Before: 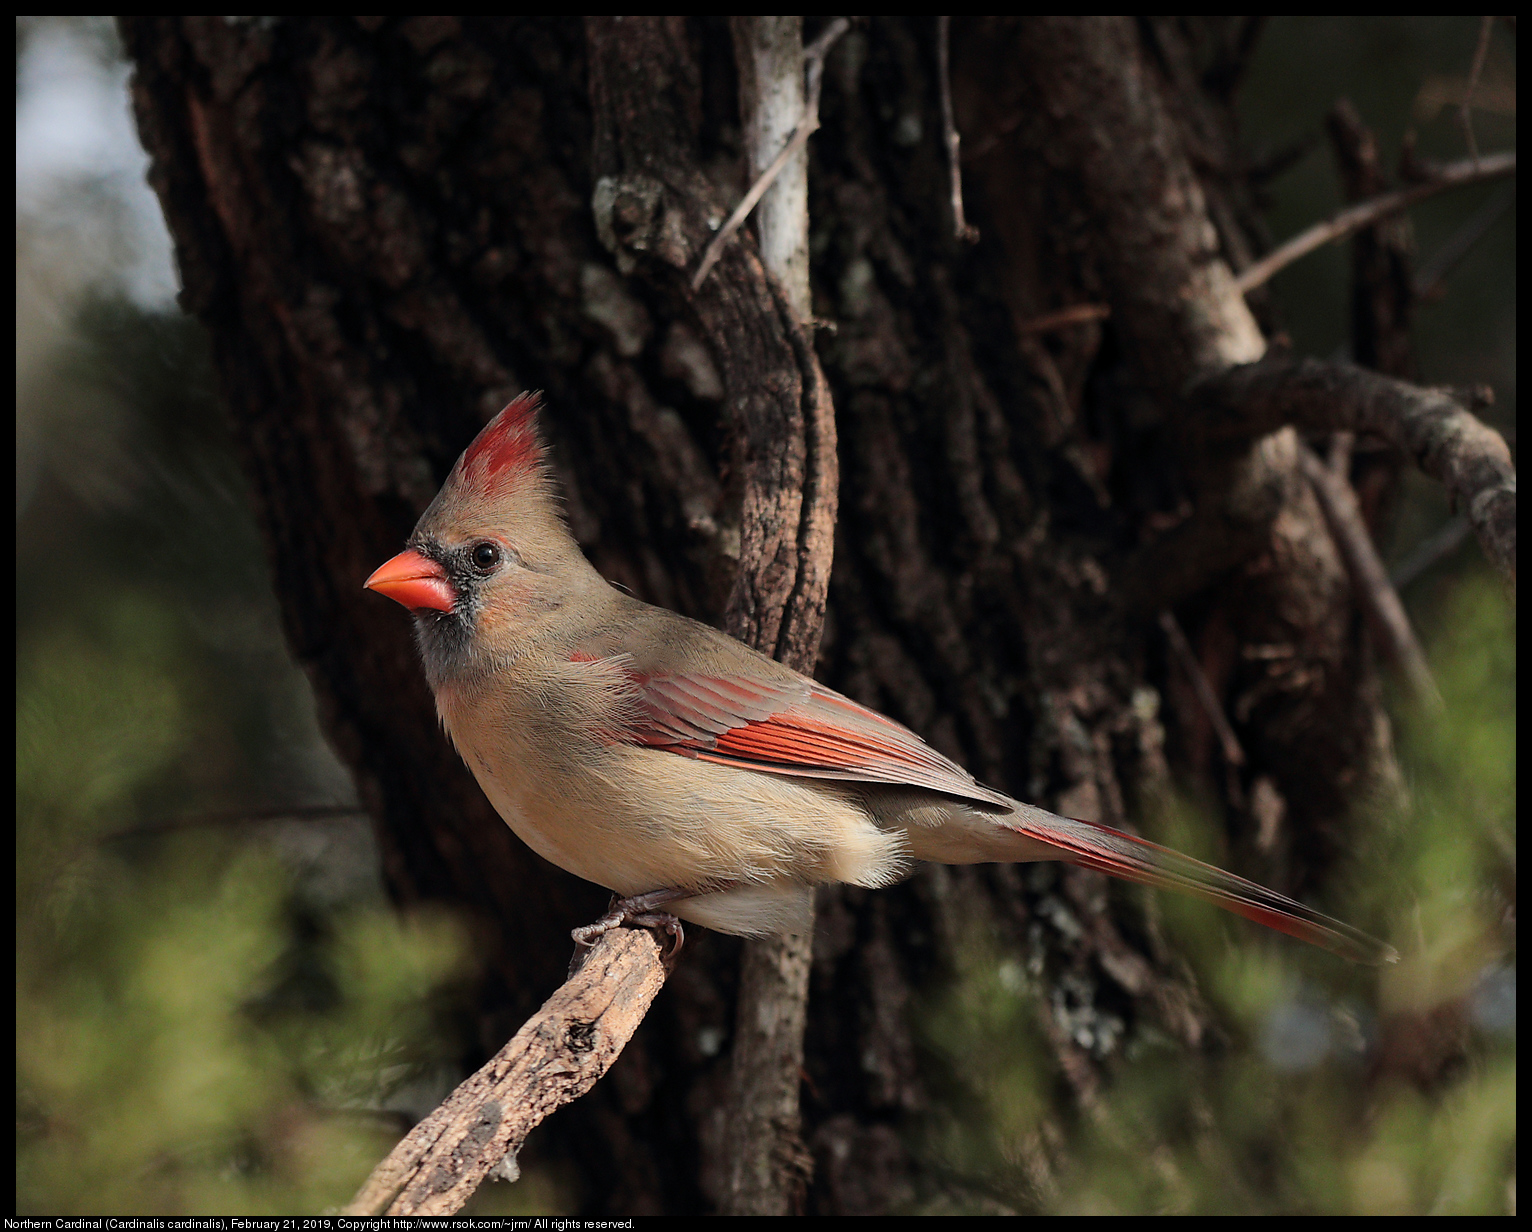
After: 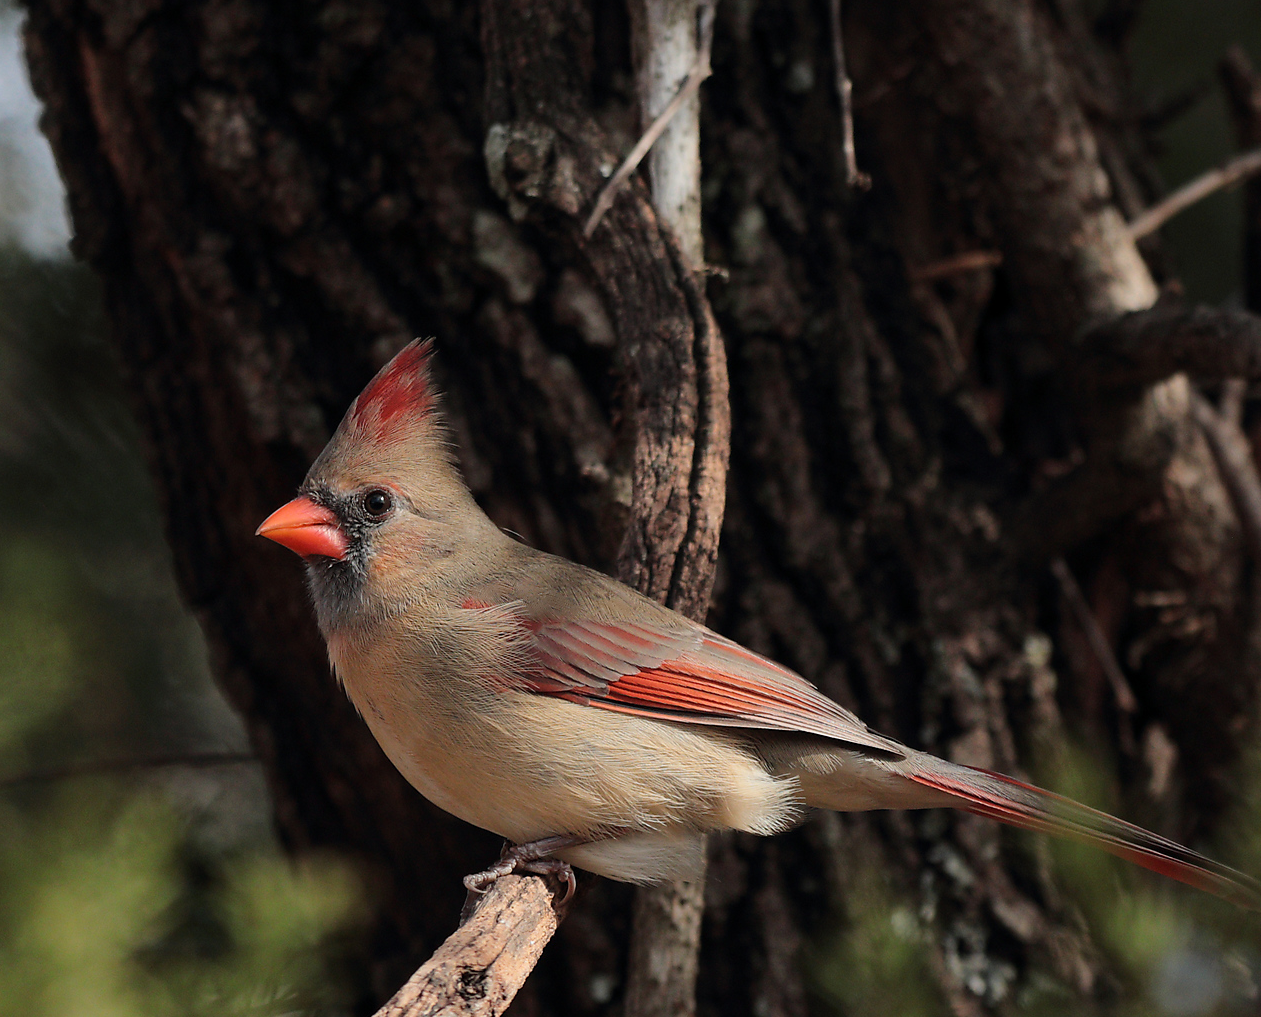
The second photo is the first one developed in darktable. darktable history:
crop and rotate: left 7.093%, top 4.373%, right 10.569%, bottom 13.011%
